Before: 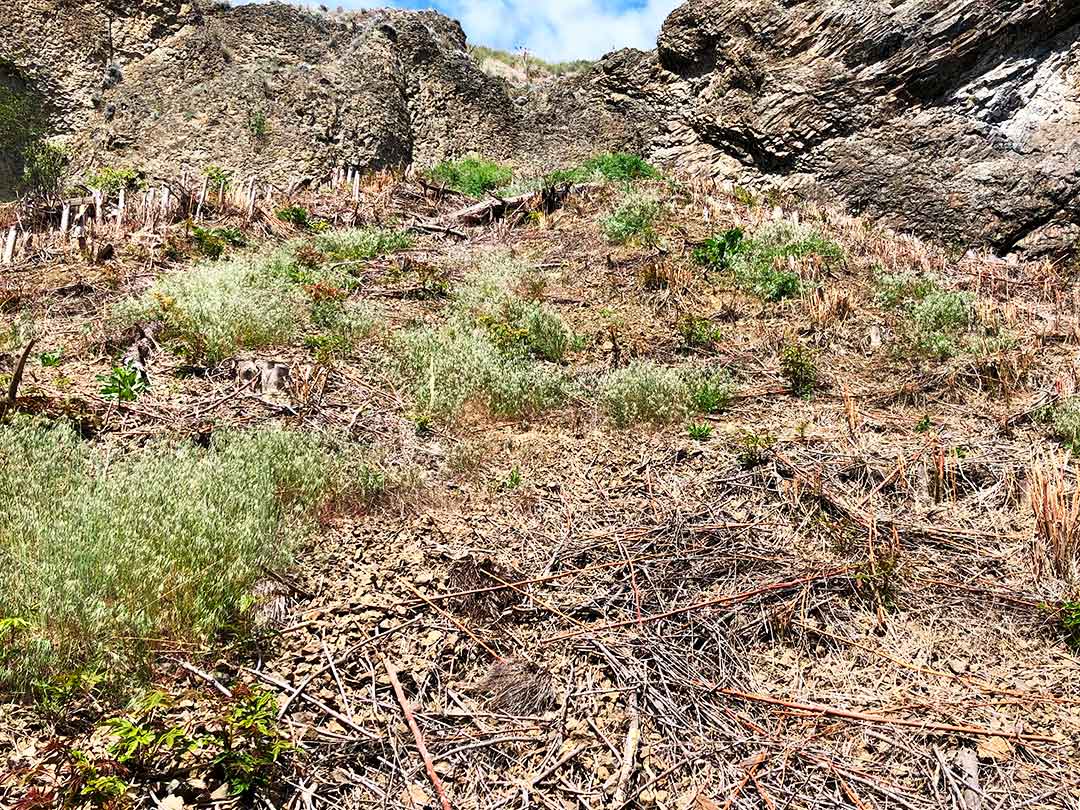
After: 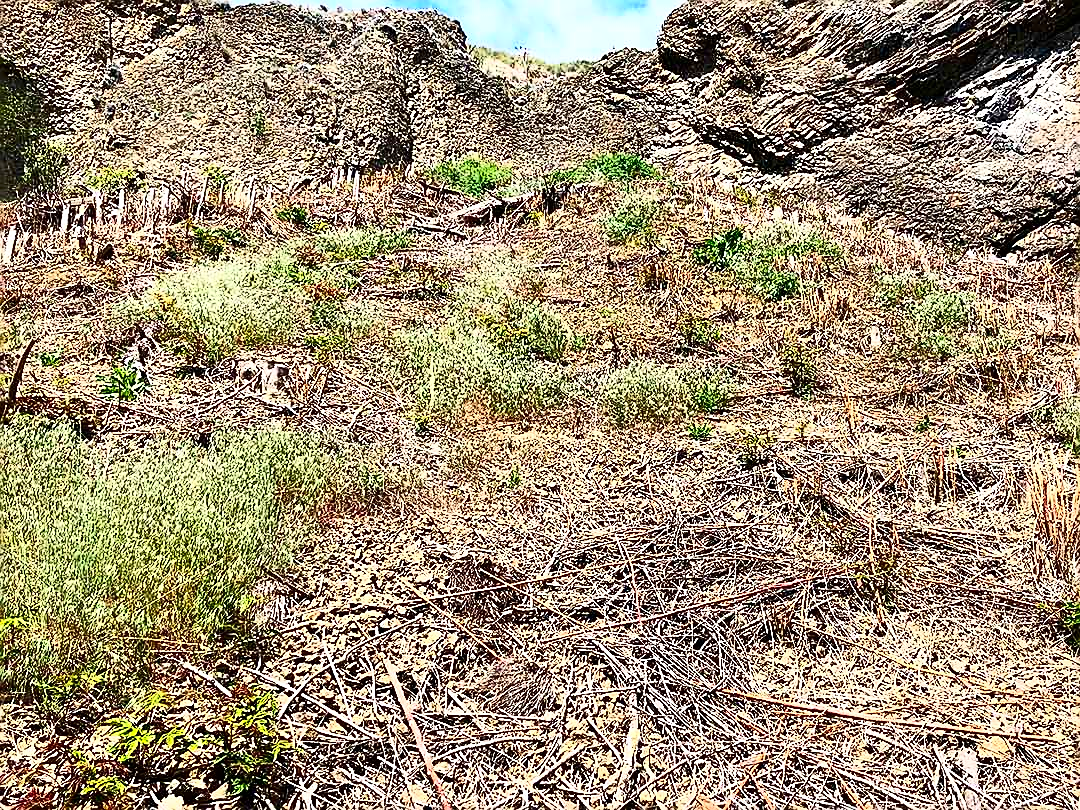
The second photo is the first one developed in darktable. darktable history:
contrast brightness saturation: contrast 0.4, brightness 0.1, saturation 0.21
sharpen: radius 1.4, amount 1.25, threshold 0.7
